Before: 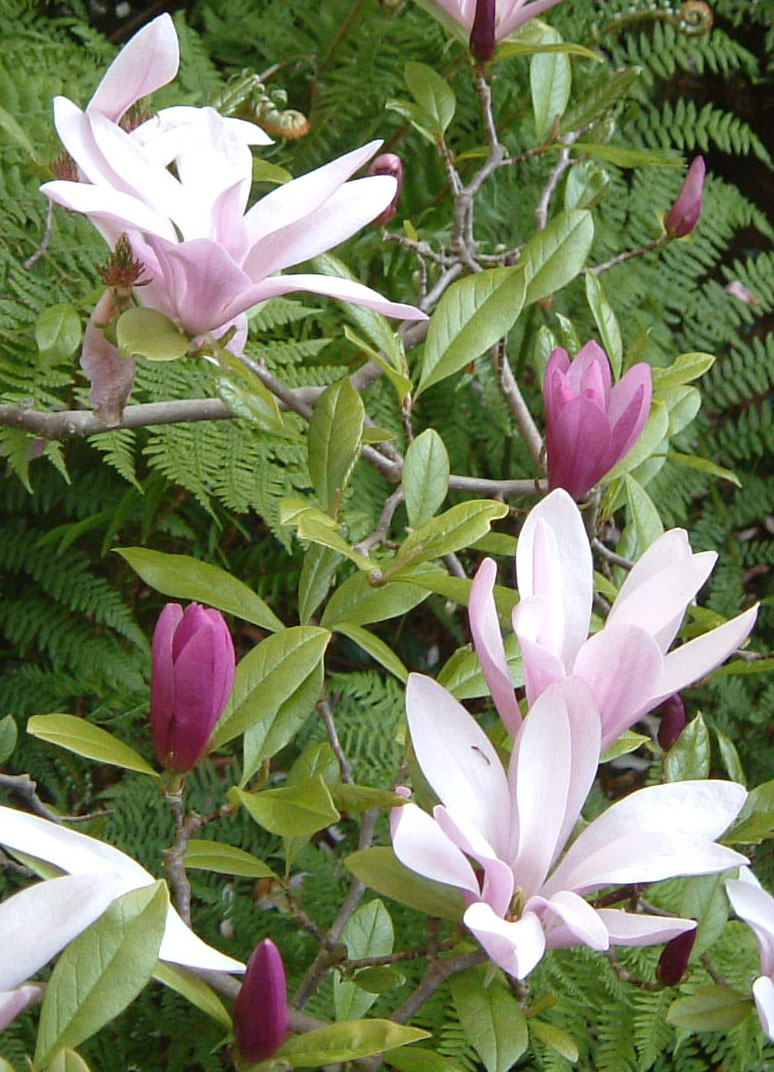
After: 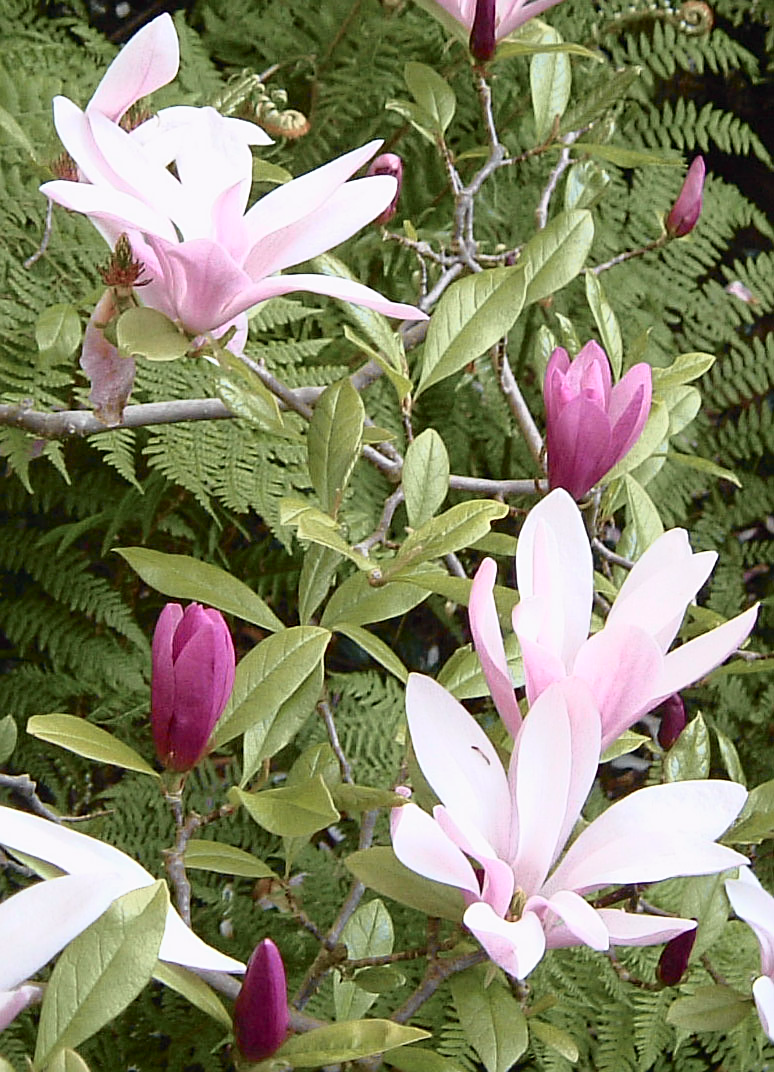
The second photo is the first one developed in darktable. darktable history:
sharpen: on, module defaults
tone curve: curves: ch0 [(0, 0) (0.105, 0.08) (0.195, 0.18) (0.283, 0.288) (0.384, 0.419) (0.485, 0.531) (0.638, 0.69) (0.795, 0.879) (1, 0.977)]; ch1 [(0, 0) (0.161, 0.092) (0.35, 0.33) (0.379, 0.401) (0.456, 0.469) (0.498, 0.503) (0.531, 0.537) (0.596, 0.621) (0.635, 0.655) (1, 1)]; ch2 [(0, 0) (0.371, 0.362) (0.437, 0.437) (0.483, 0.484) (0.53, 0.515) (0.56, 0.58) (0.622, 0.606) (1, 1)], color space Lab, independent channels, preserve colors none
